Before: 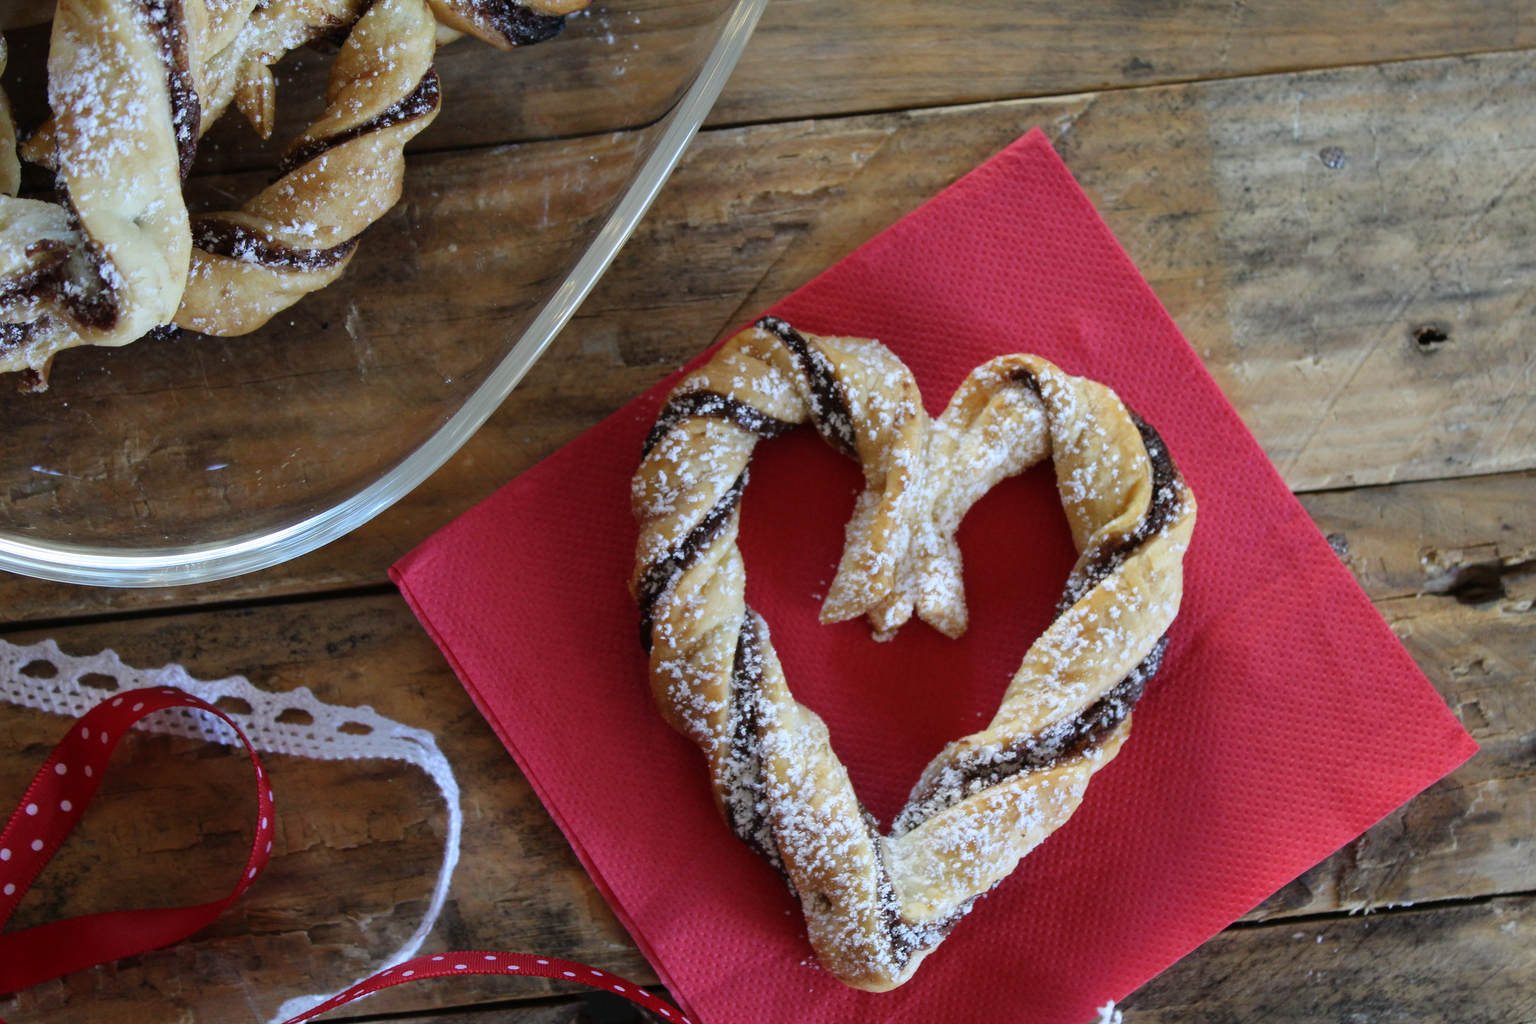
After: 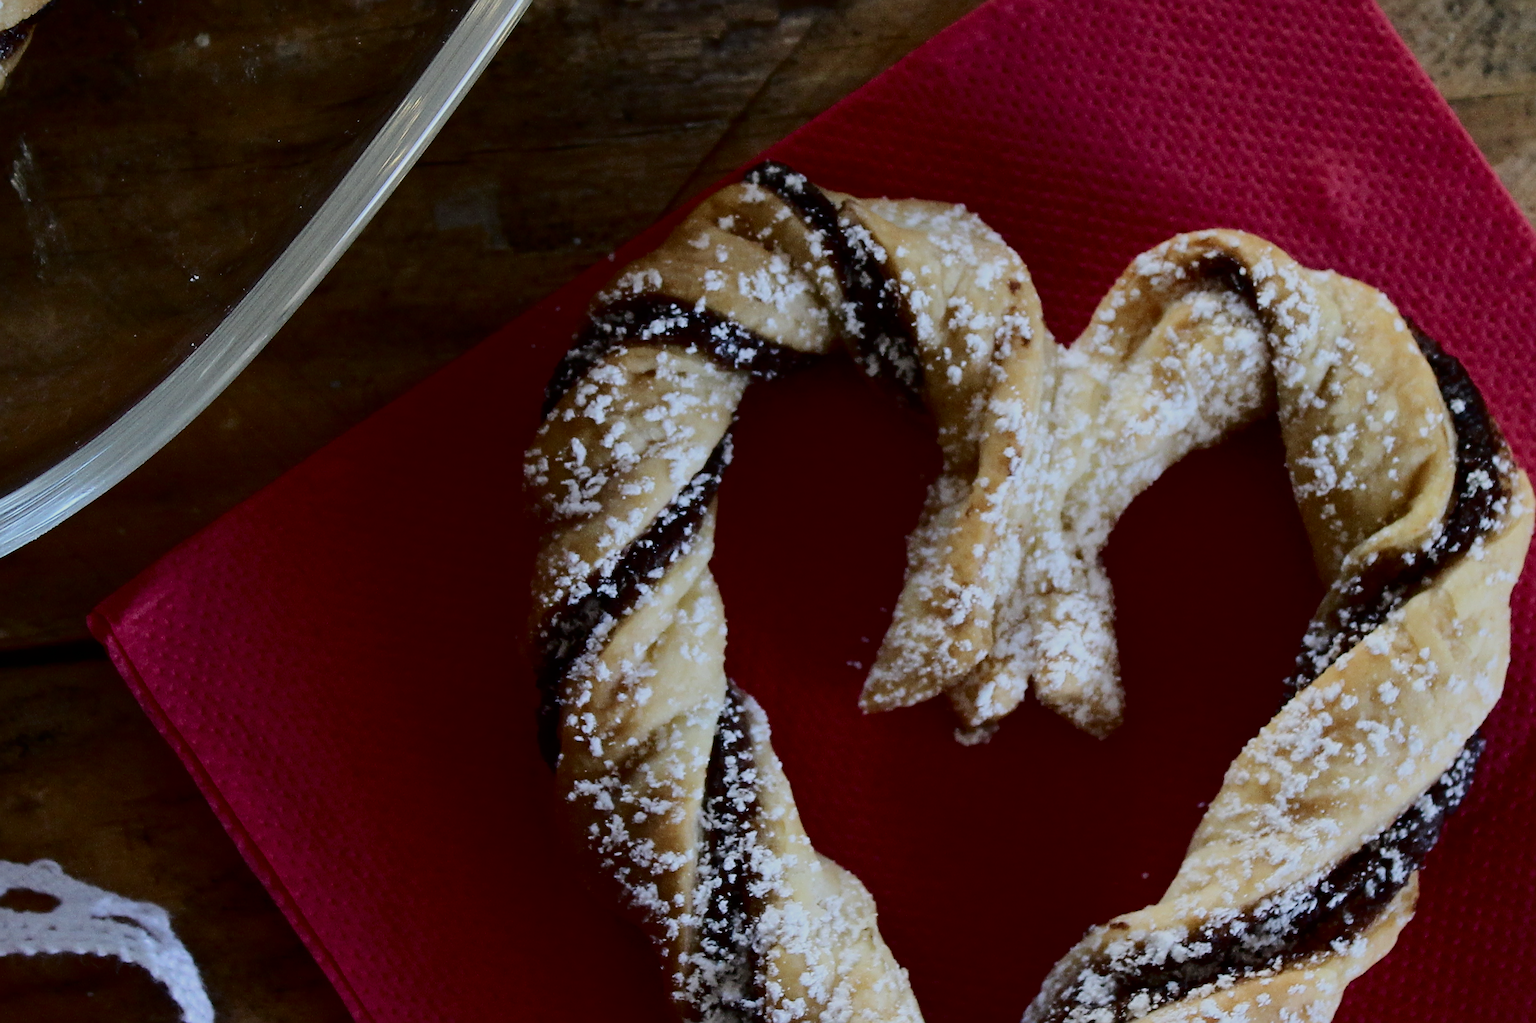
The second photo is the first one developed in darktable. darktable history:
color balance rgb: perceptual brilliance grading › global brilliance -48.39%
crop and rotate: left 22.13%, top 22.054%, right 22.026%, bottom 22.102%
sharpen: radius 2.531, amount 0.628
exposure: exposure 0.669 EV, compensate highlight preservation false
contrast brightness saturation: contrast 0.32, brightness -0.08, saturation 0.17
base curve: curves: ch0 [(0, 0) (0.028, 0.03) (0.121, 0.232) (0.46, 0.748) (0.859, 0.968) (1, 1)]
